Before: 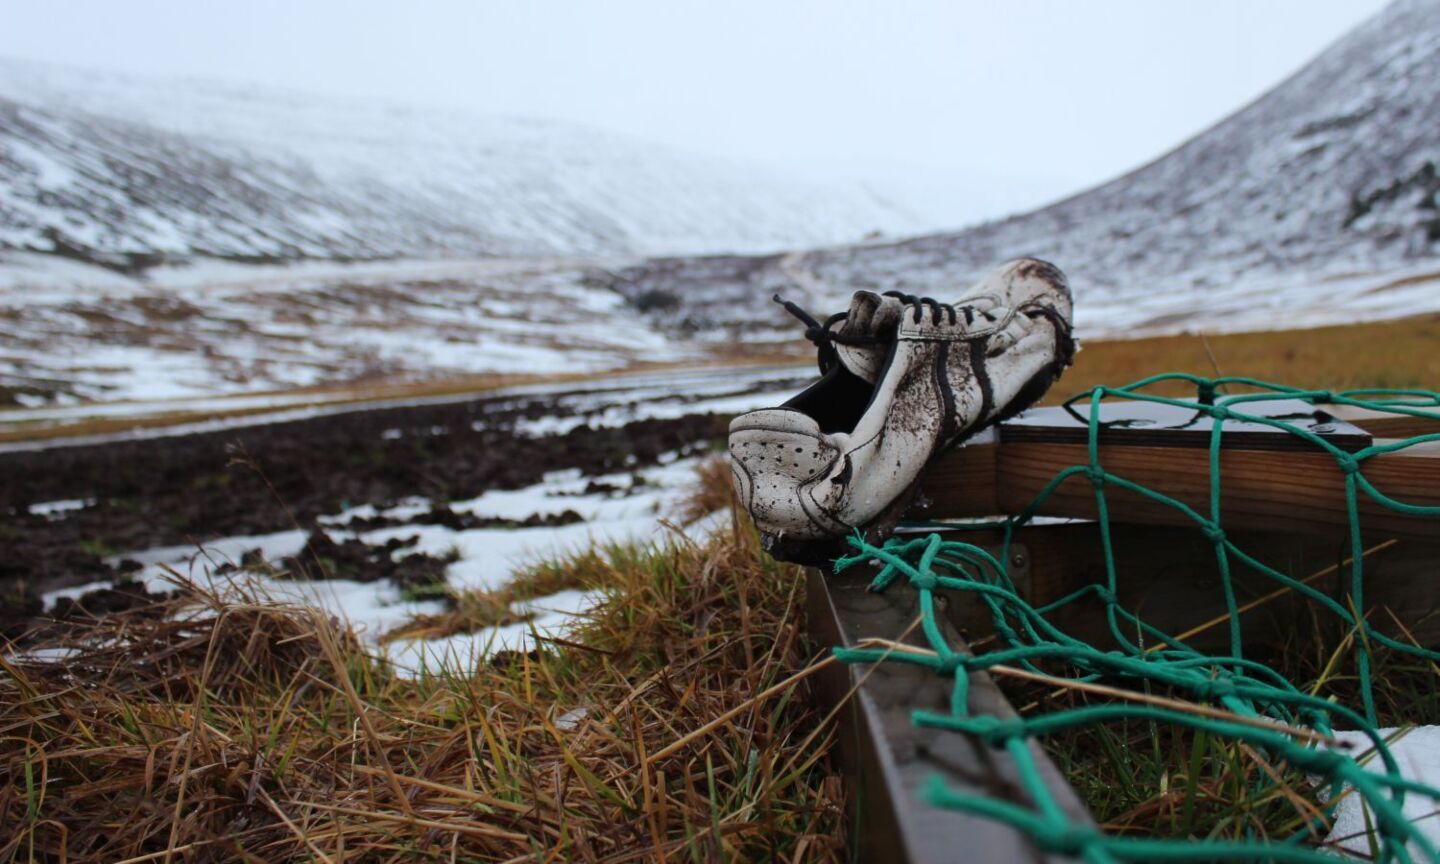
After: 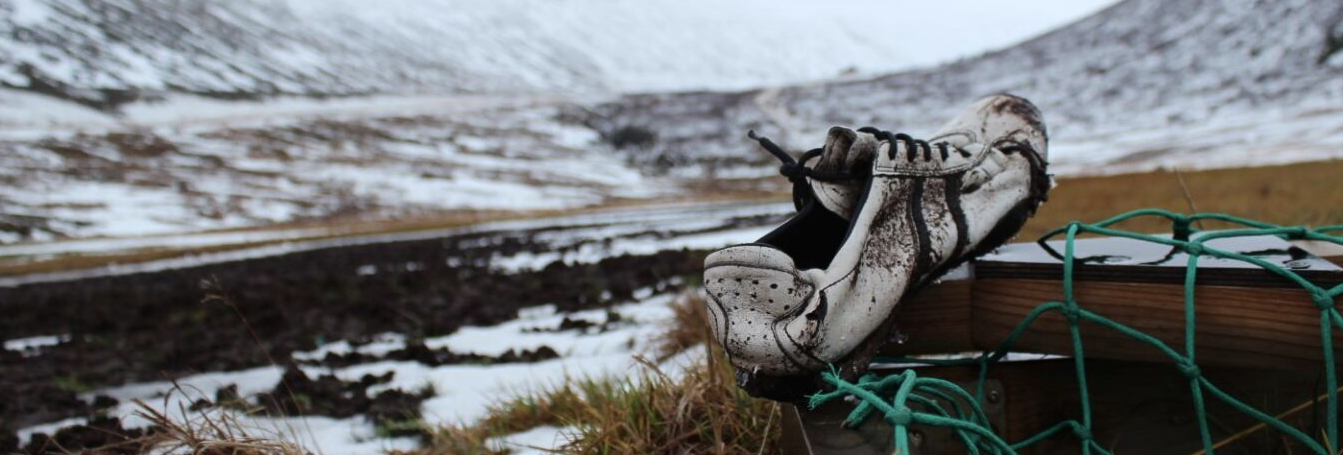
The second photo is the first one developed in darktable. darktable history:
crop: left 1.785%, top 19.04%, right 4.887%, bottom 28.244%
contrast brightness saturation: contrast 0.107, saturation -0.177
